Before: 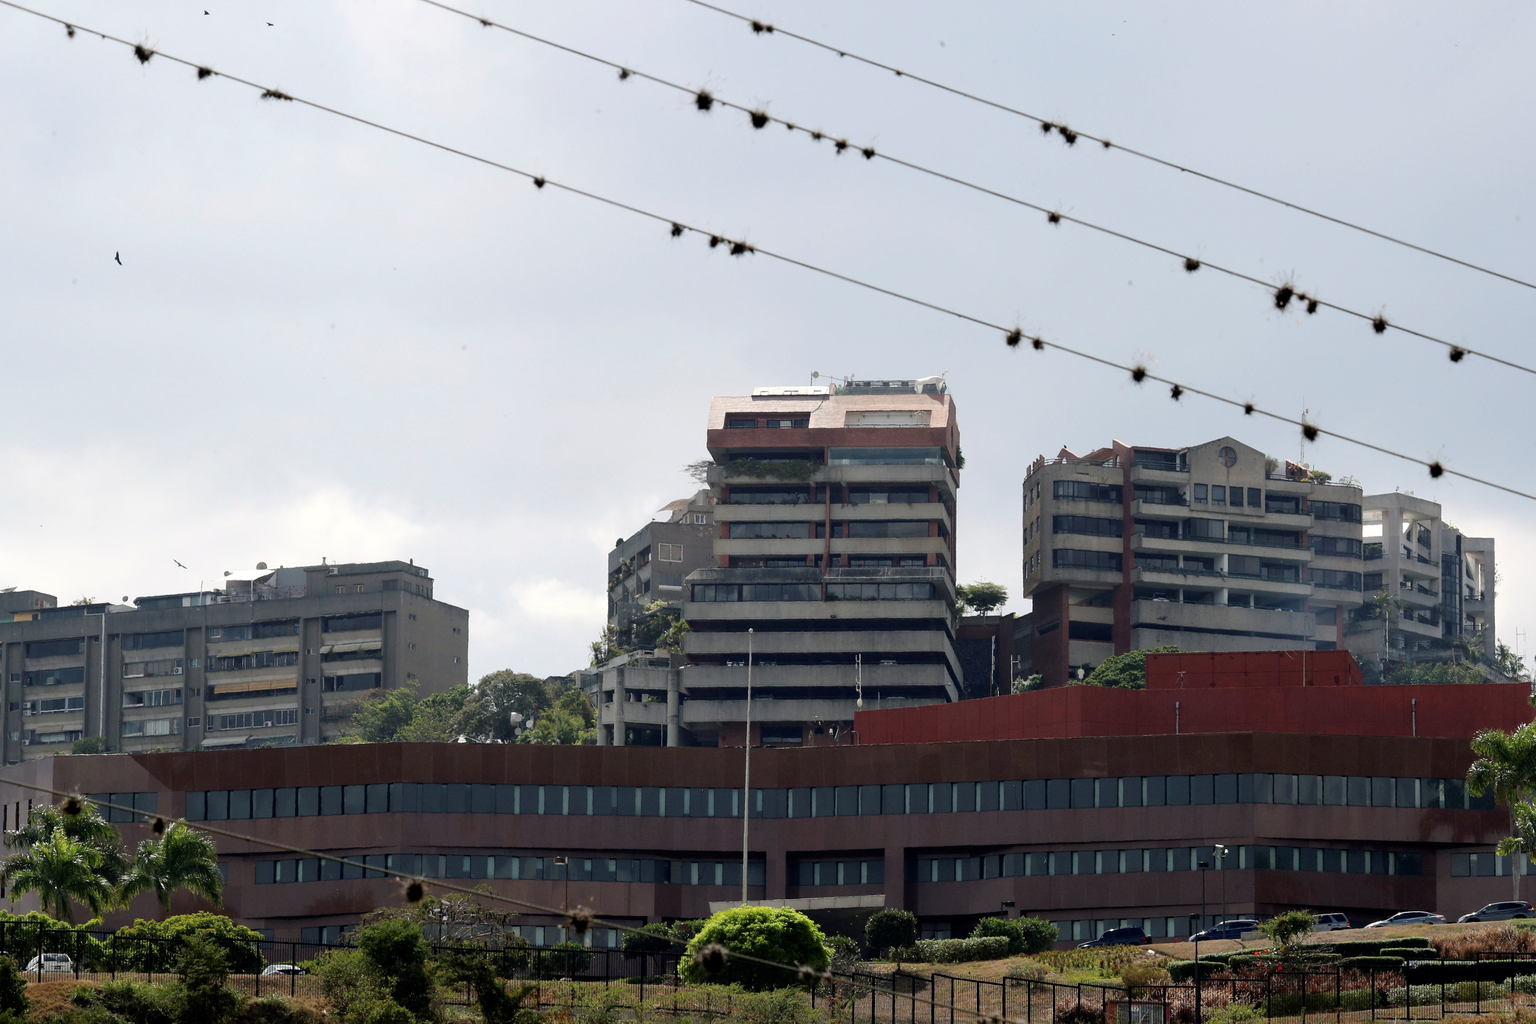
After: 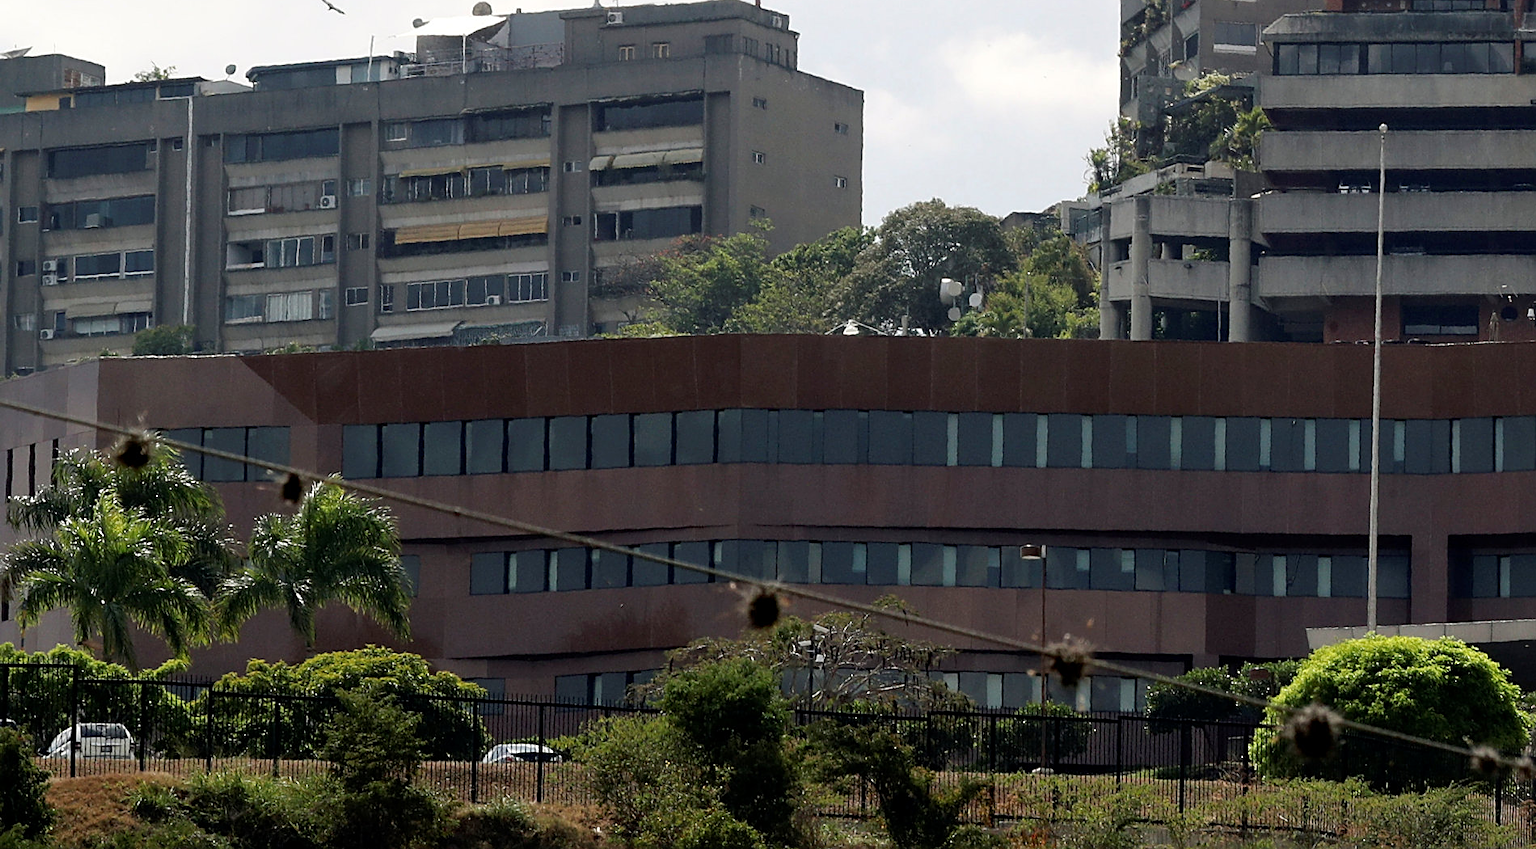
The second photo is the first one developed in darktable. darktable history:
sharpen: on, module defaults
exposure: compensate exposure bias true, compensate highlight preservation false
crop and rotate: top 54.816%, right 45.698%, bottom 0.117%
